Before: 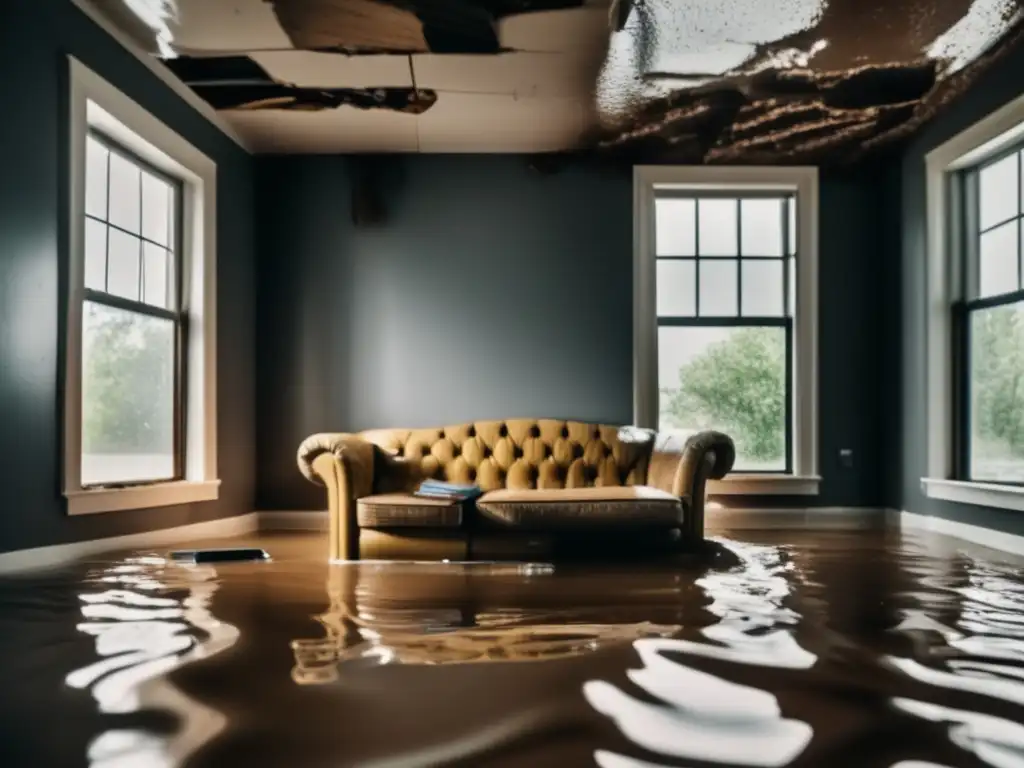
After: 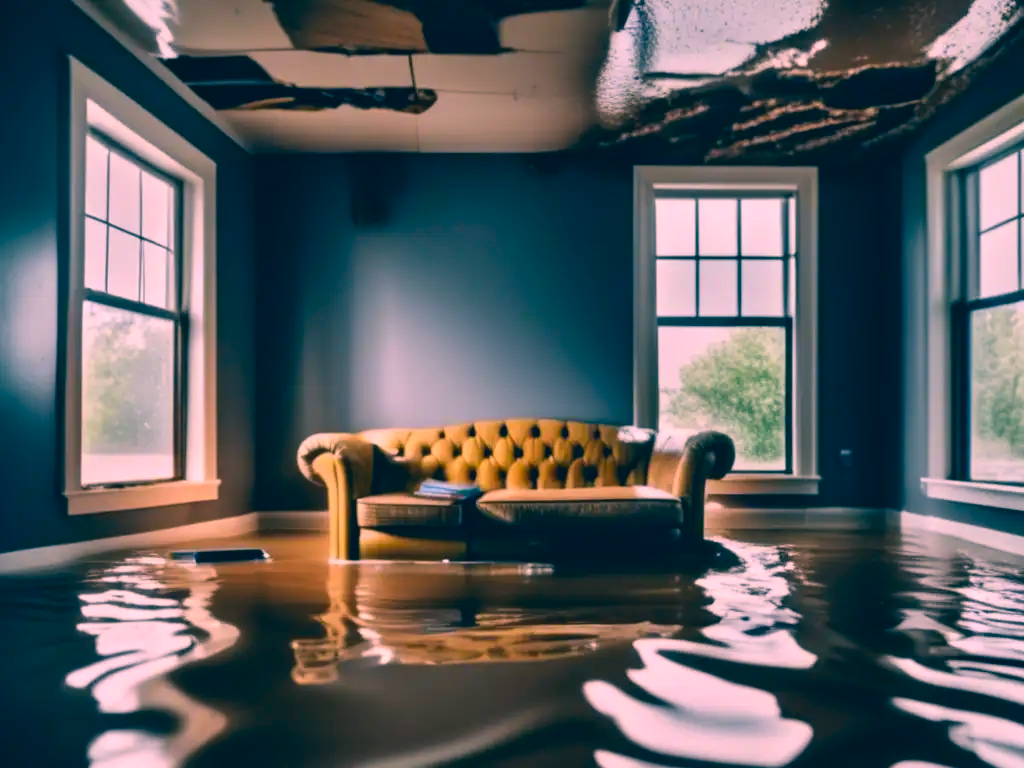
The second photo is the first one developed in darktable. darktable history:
color correction: highlights a* 16.98, highlights b* 0.301, shadows a* -14.99, shadows b* -14.09, saturation 1.53
